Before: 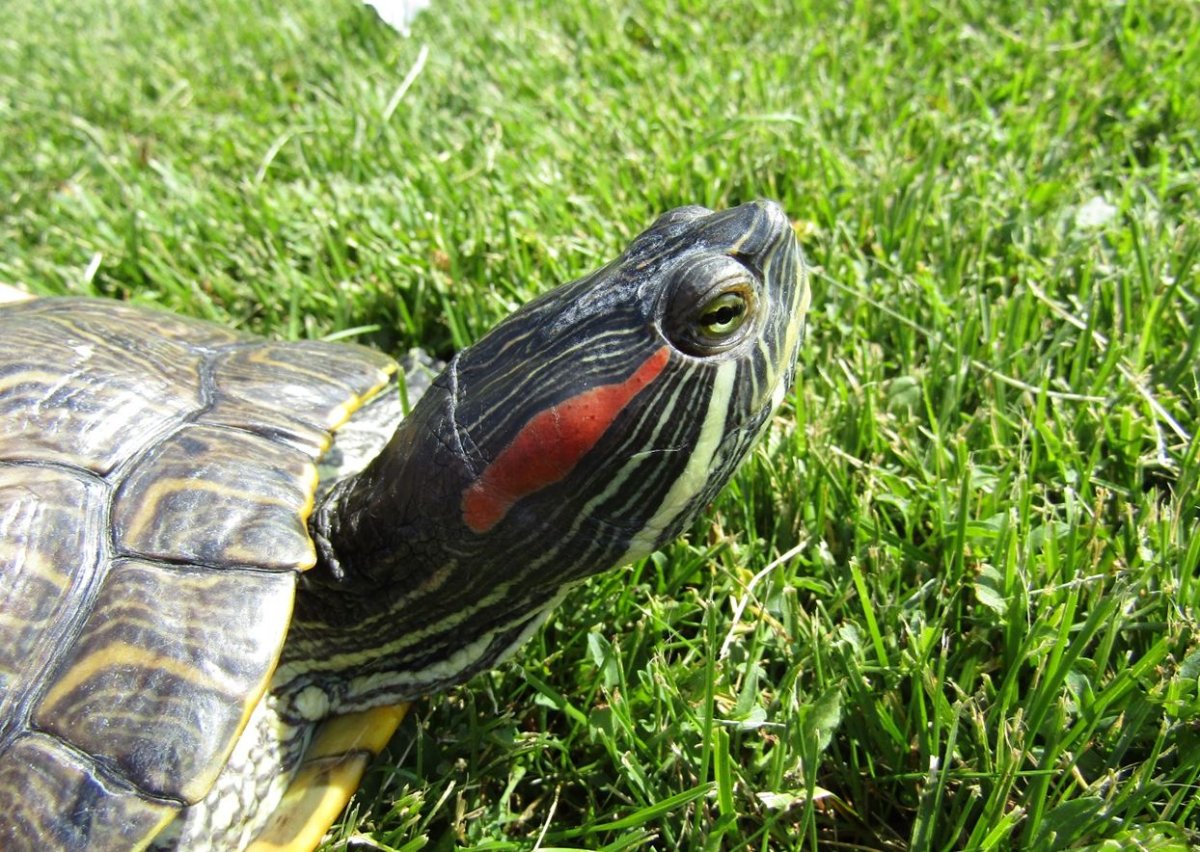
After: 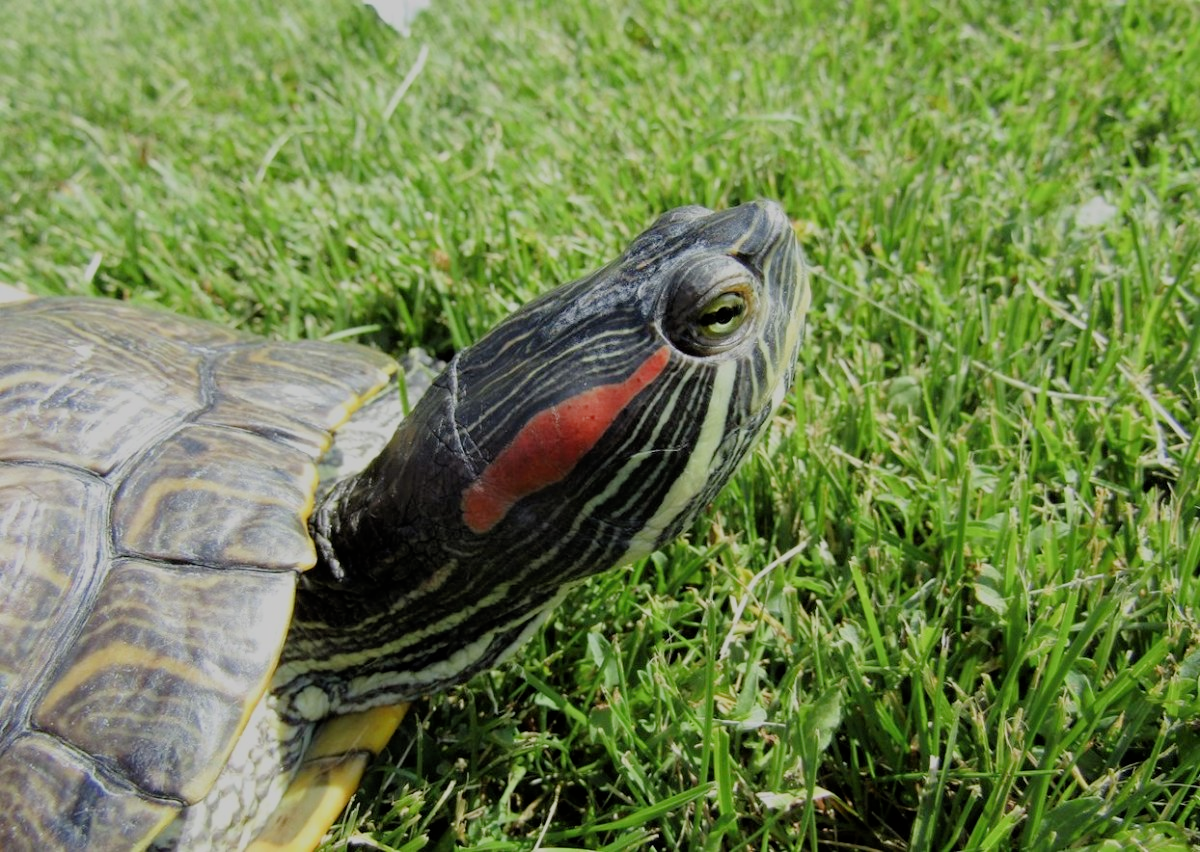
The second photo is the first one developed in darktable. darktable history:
filmic rgb: black relative exposure -6.55 EV, white relative exposure 4.73 EV, hardness 3.12, contrast 0.802
